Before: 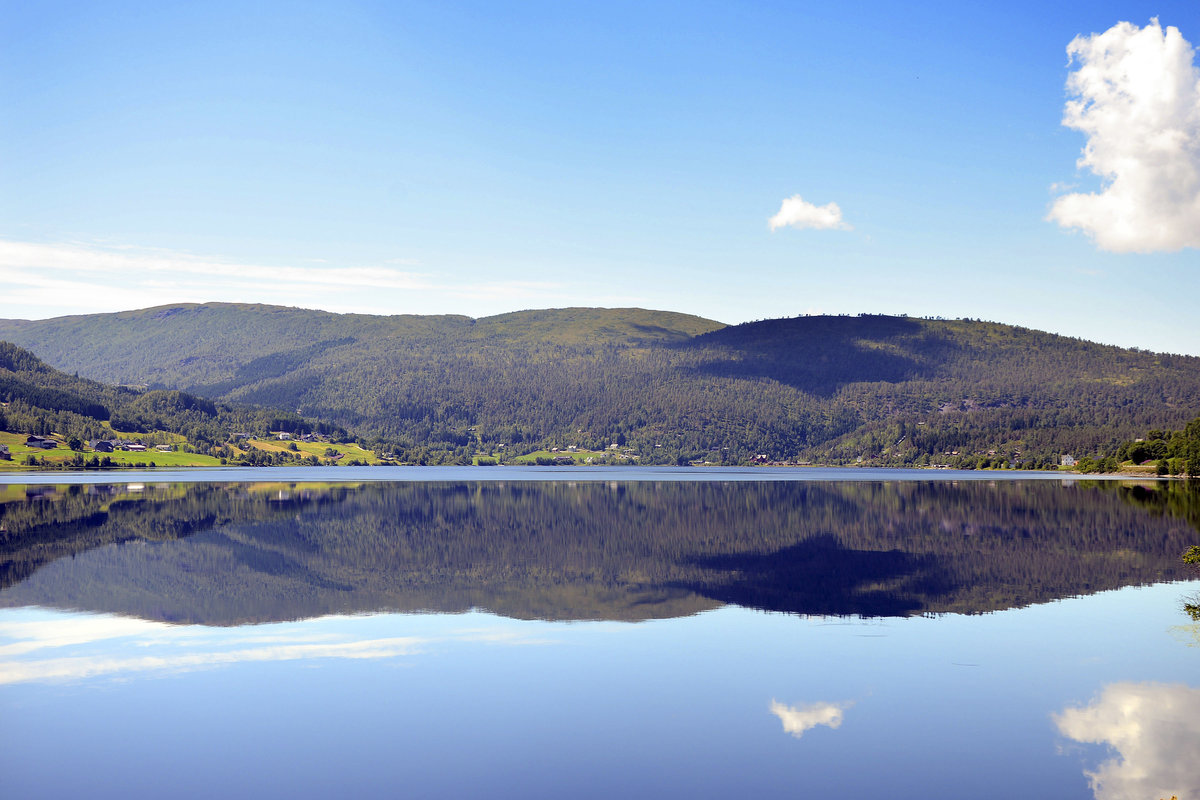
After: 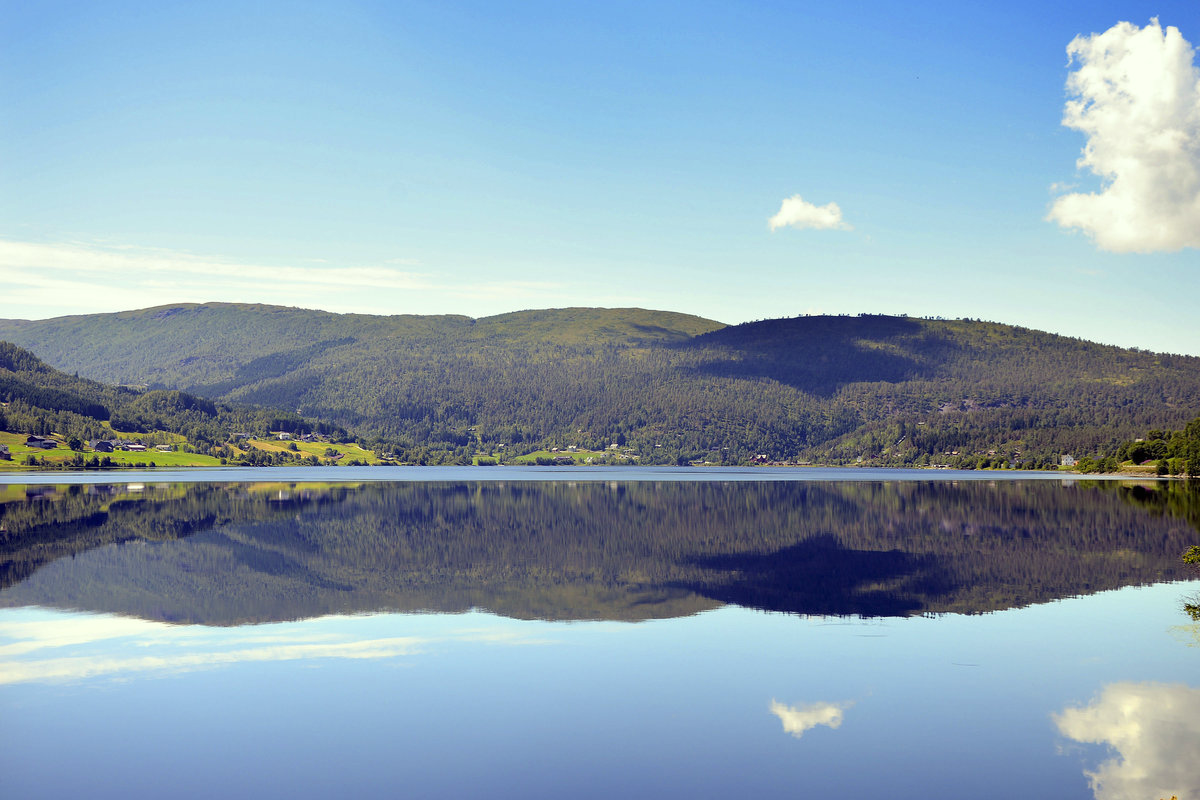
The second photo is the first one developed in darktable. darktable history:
exposure: black level correction 0, compensate exposure bias true, compensate highlight preservation false
color correction: highlights a* -4.51, highlights b* 7.12
shadows and highlights: shadows 37.37, highlights -26.62, soften with gaussian
